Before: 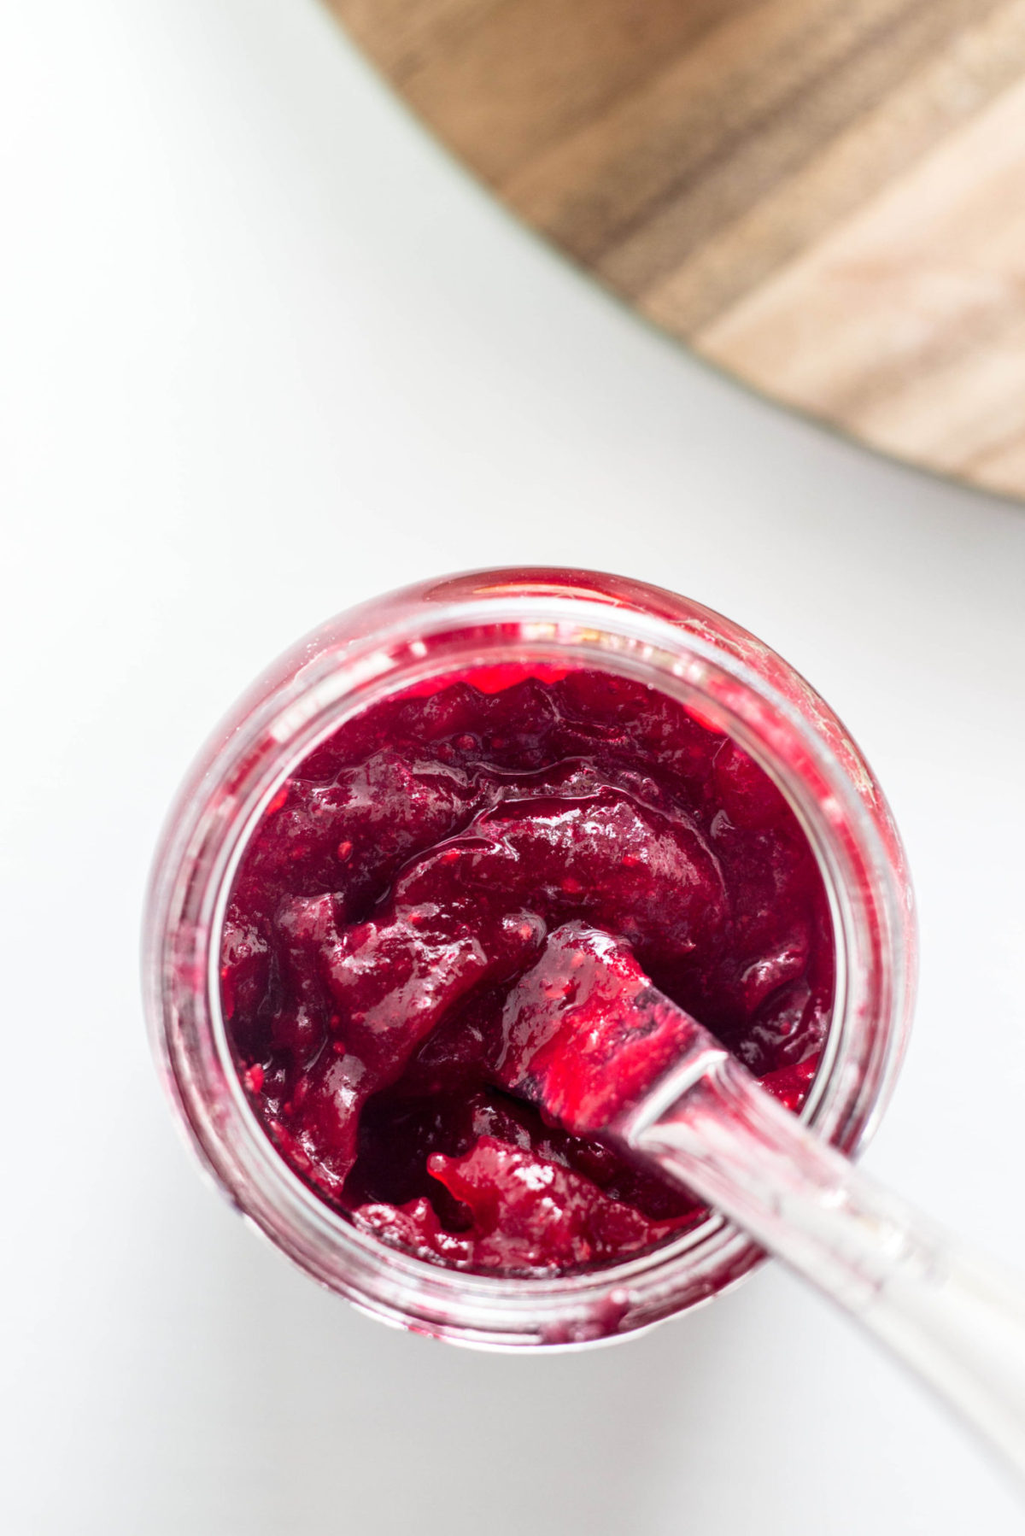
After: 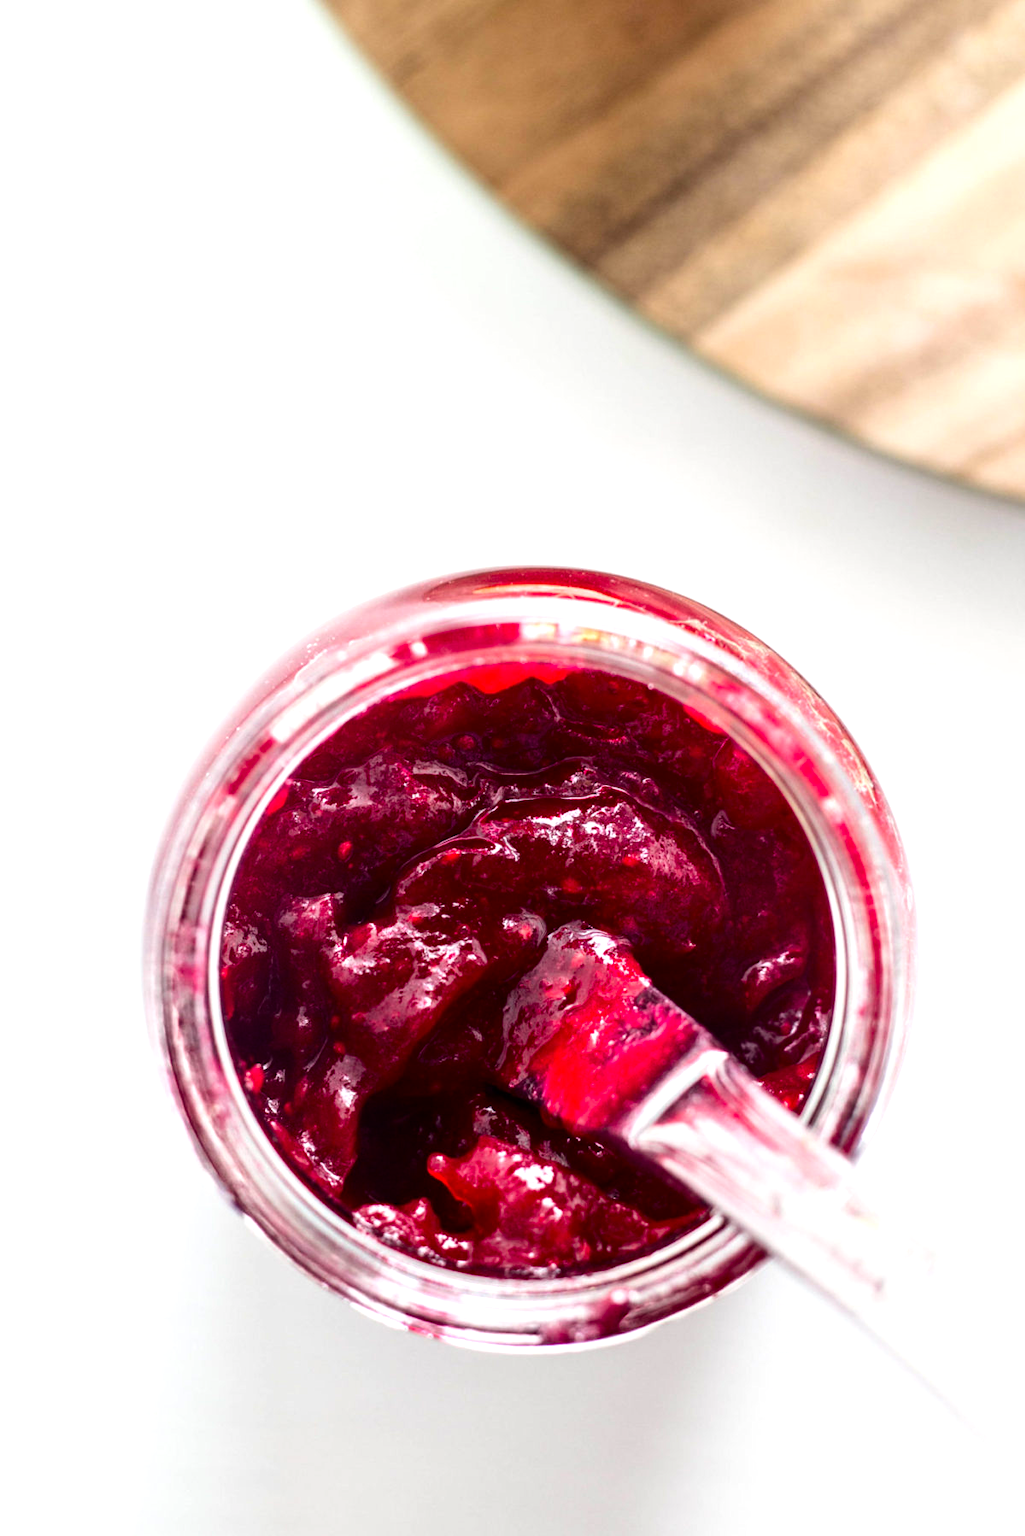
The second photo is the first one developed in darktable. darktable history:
contrast brightness saturation: contrast 0.125, brightness -0.117, saturation 0.199
color balance rgb: perceptual saturation grading › global saturation 0.197%, perceptual brilliance grading › mid-tones 10.738%, perceptual brilliance grading › shadows 14.366%, global vibrance 9.783%, contrast 15.314%, saturation formula JzAzBz (2021)
